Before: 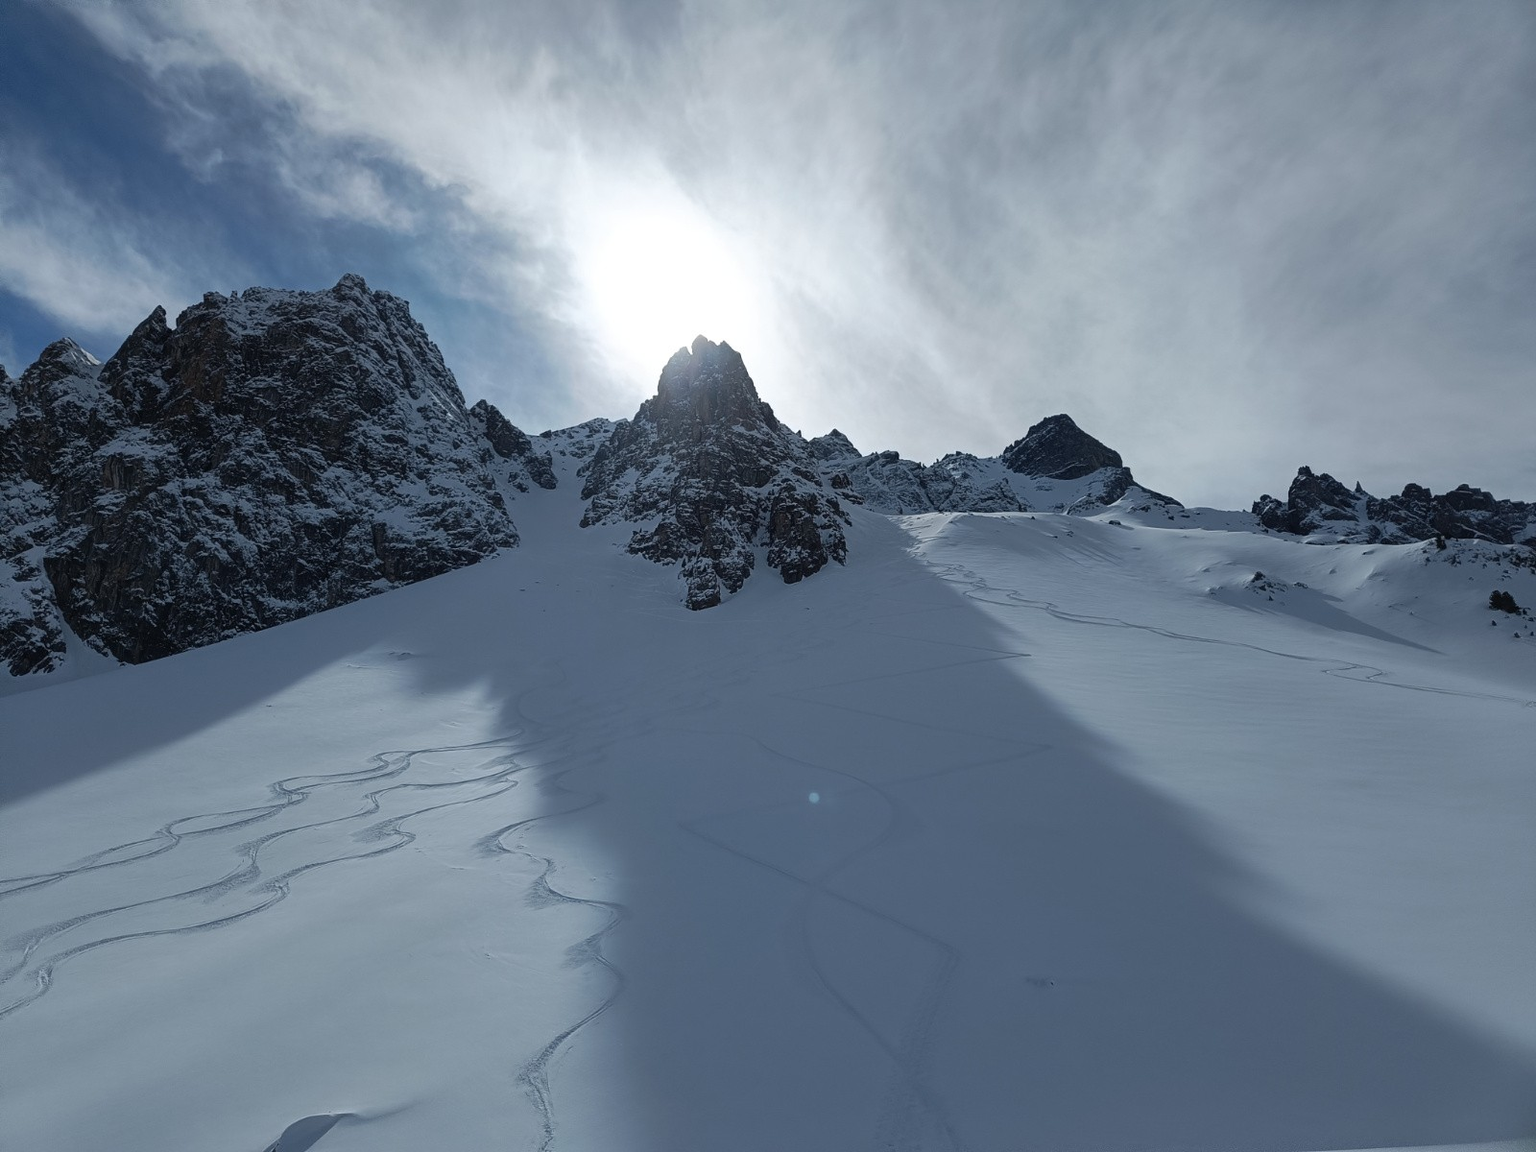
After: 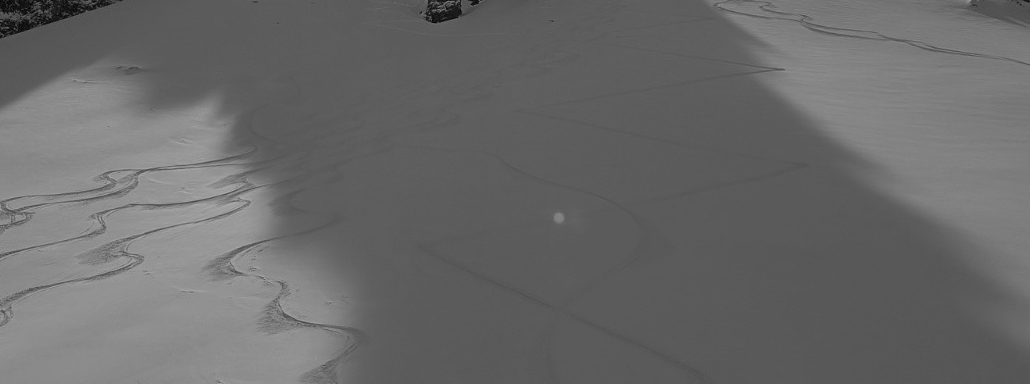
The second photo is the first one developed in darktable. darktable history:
monochrome: a 30.25, b 92.03
crop: left 18.091%, top 51.13%, right 17.525%, bottom 16.85%
